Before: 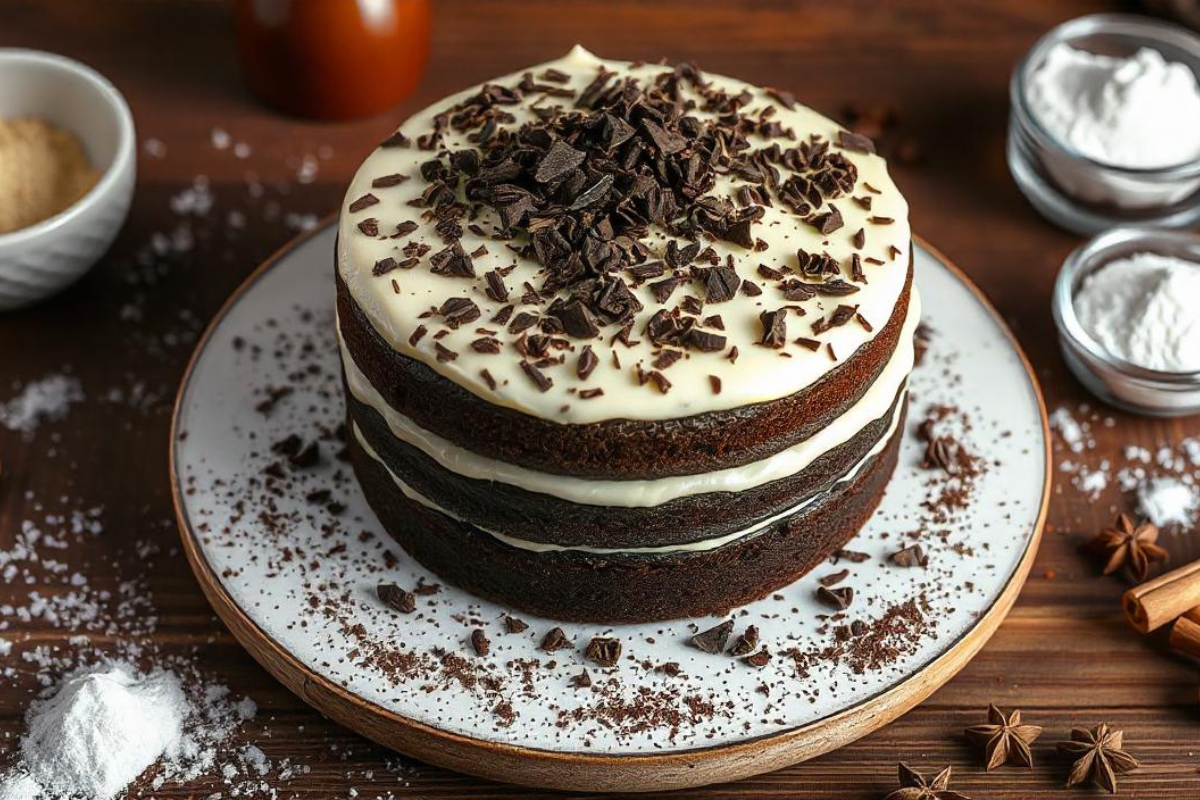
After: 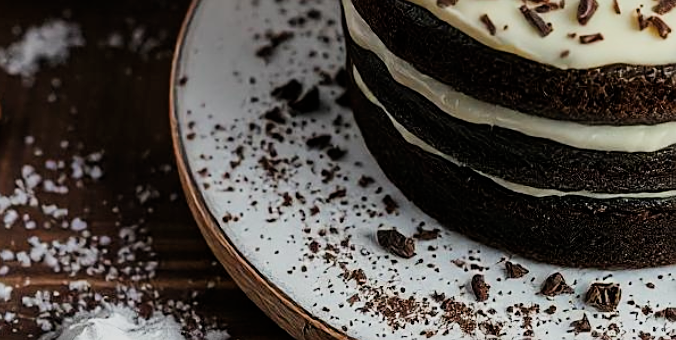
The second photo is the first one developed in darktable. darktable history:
exposure: exposure 0.178 EV, compensate exposure bias true, compensate highlight preservation false
crop: top 44.483%, right 43.593%, bottom 12.892%
sharpen: on, module defaults
filmic rgb: black relative exposure -7.65 EV, white relative exposure 4.56 EV, hardness 3.61, contrast 1.05
